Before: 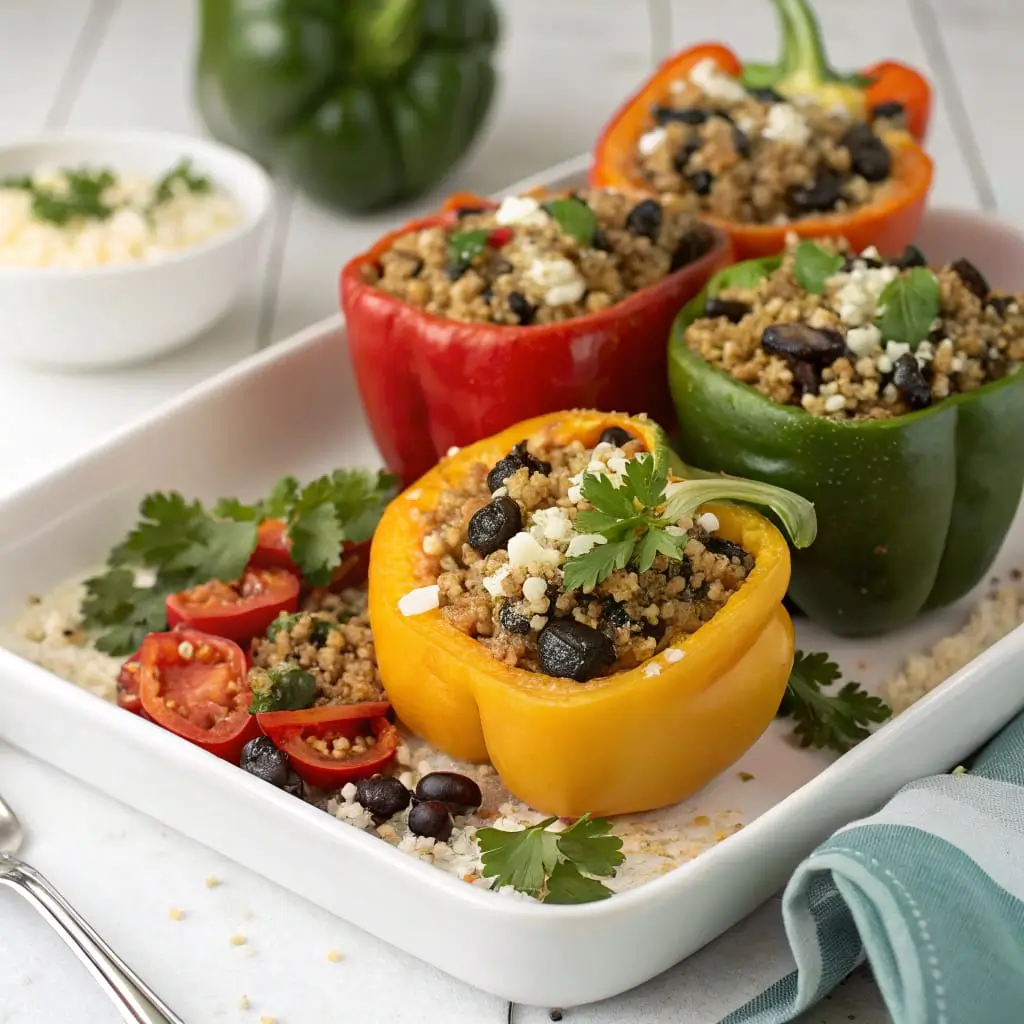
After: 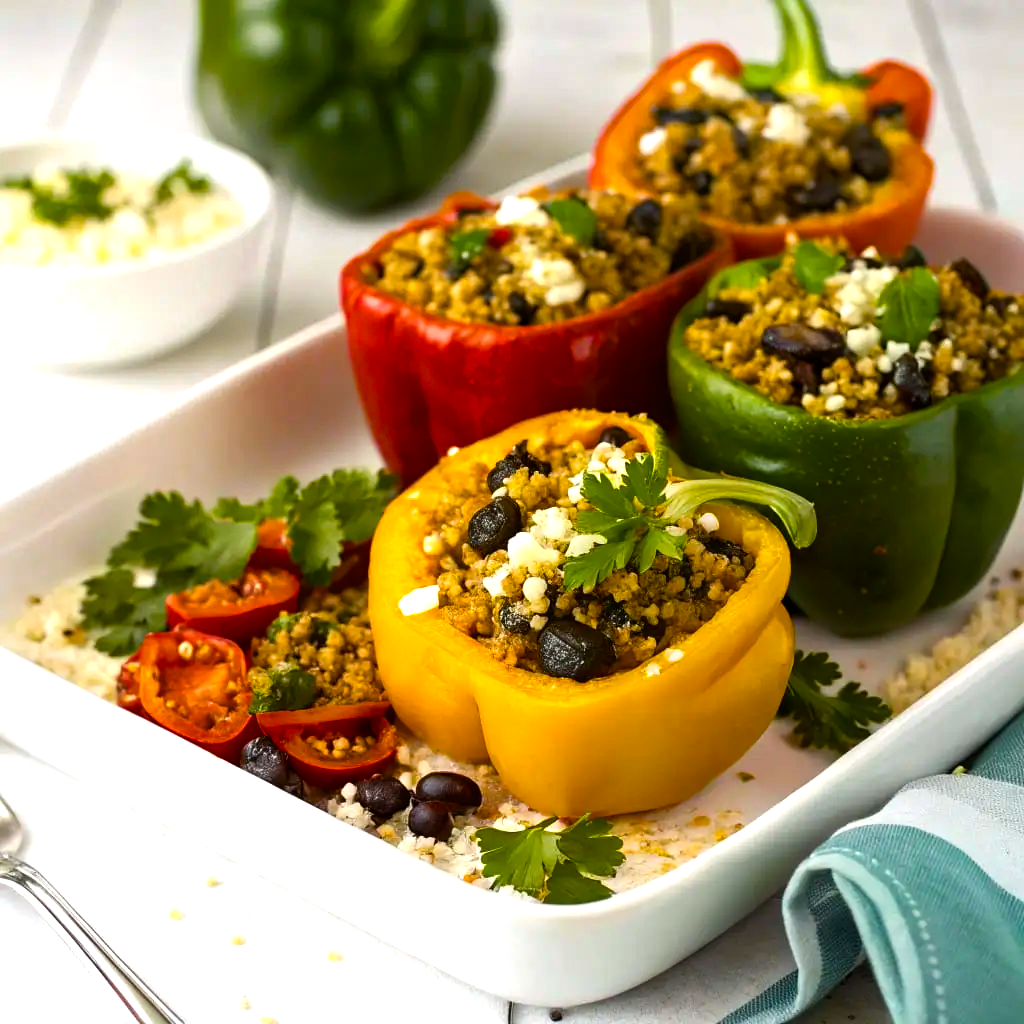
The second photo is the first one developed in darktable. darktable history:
color balance rgb: linear chroma grading › global chroma 9%, perceptual saturation grading › global saturation 36%, perceptual saturation grading › shadows 35%, perceptual brilliance grading › global brilliance 15%, perceptual brilliance grading › shadows -35%, global vibrance 15%
tone equalizer: on, module defaults
